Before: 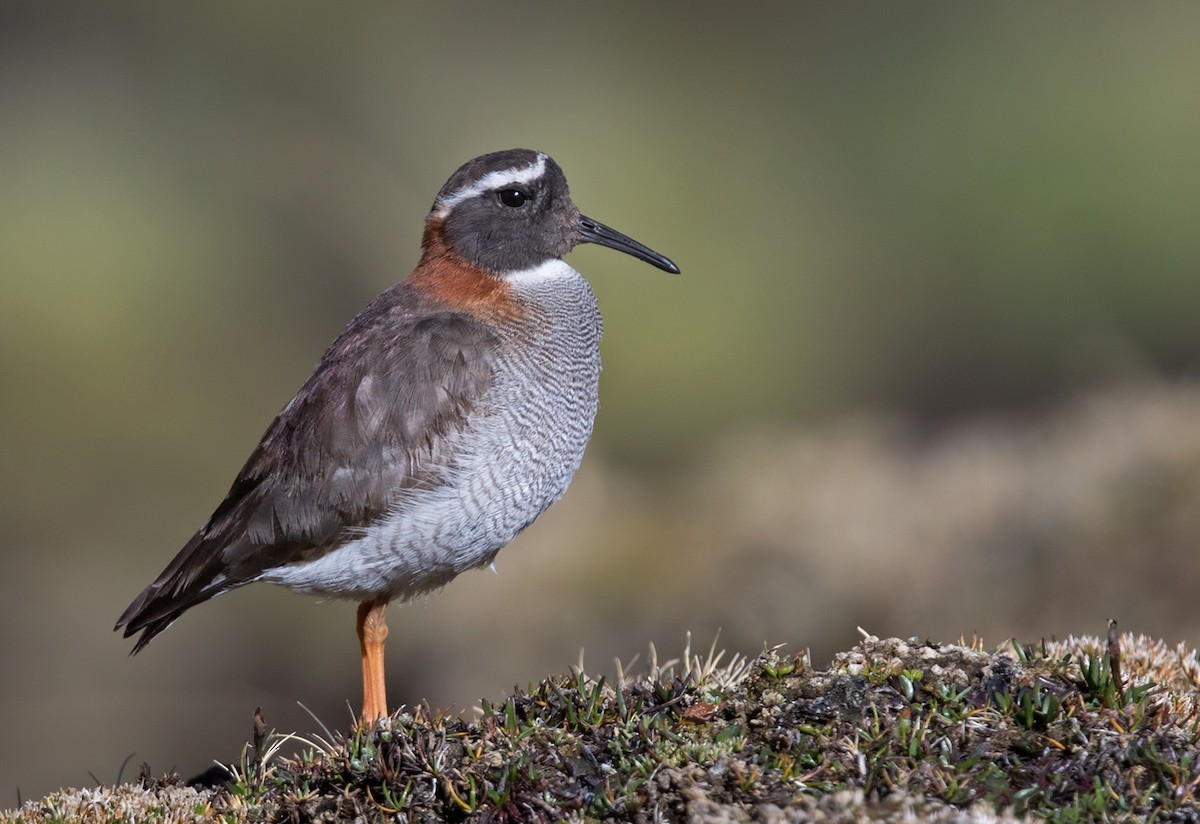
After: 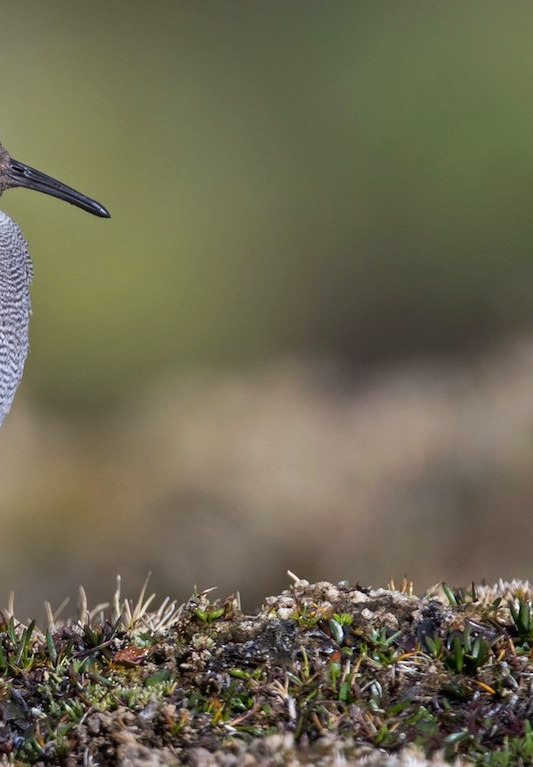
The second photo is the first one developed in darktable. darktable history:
contrast brightness saturation: contrast 0.083, saturation 0.199
crop: left 47.561%, top 6.908%, right 7.99%
